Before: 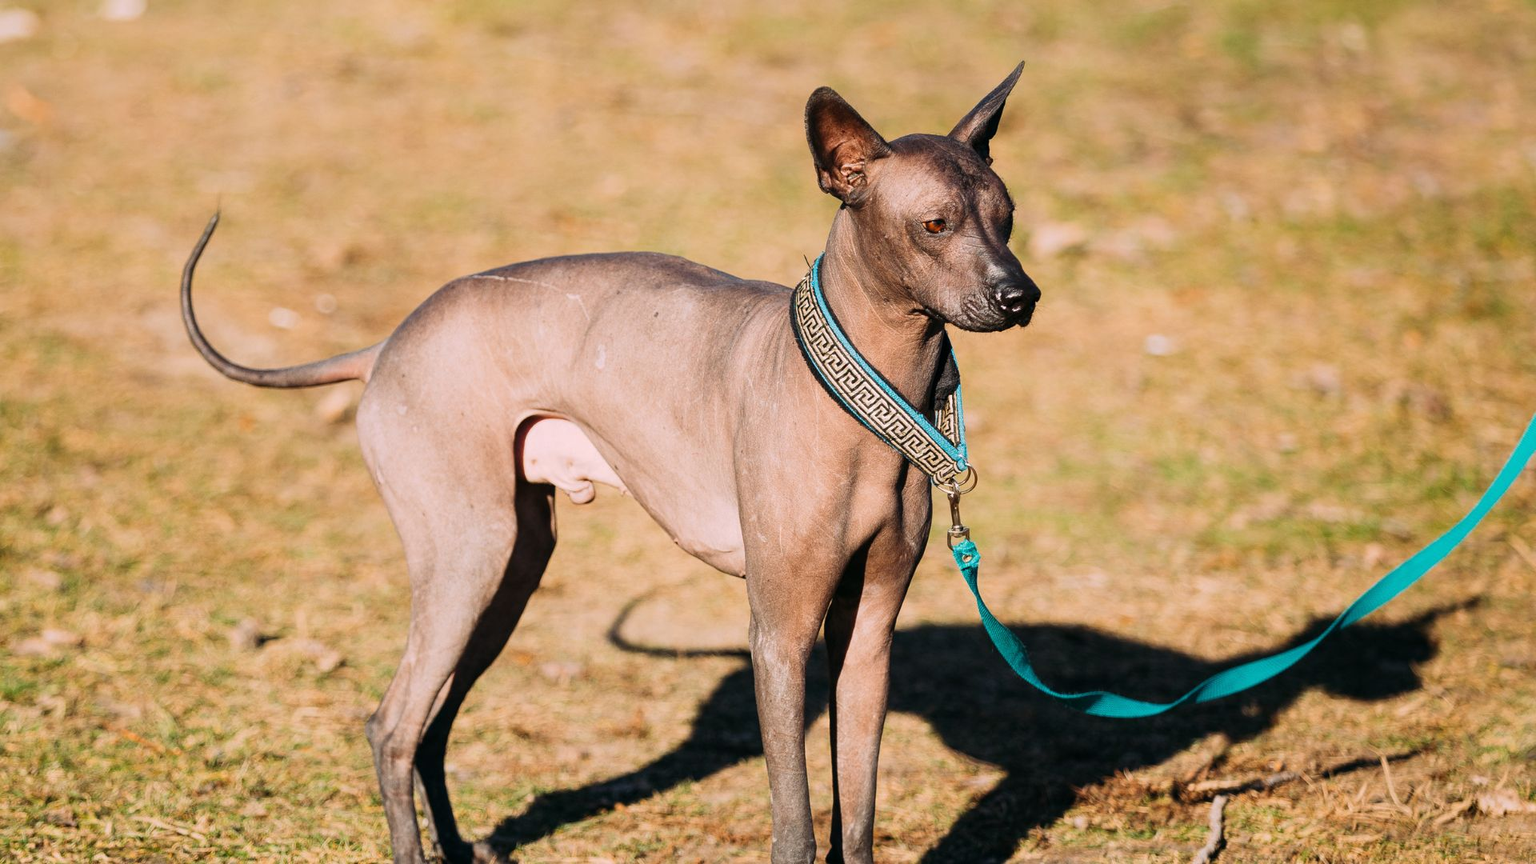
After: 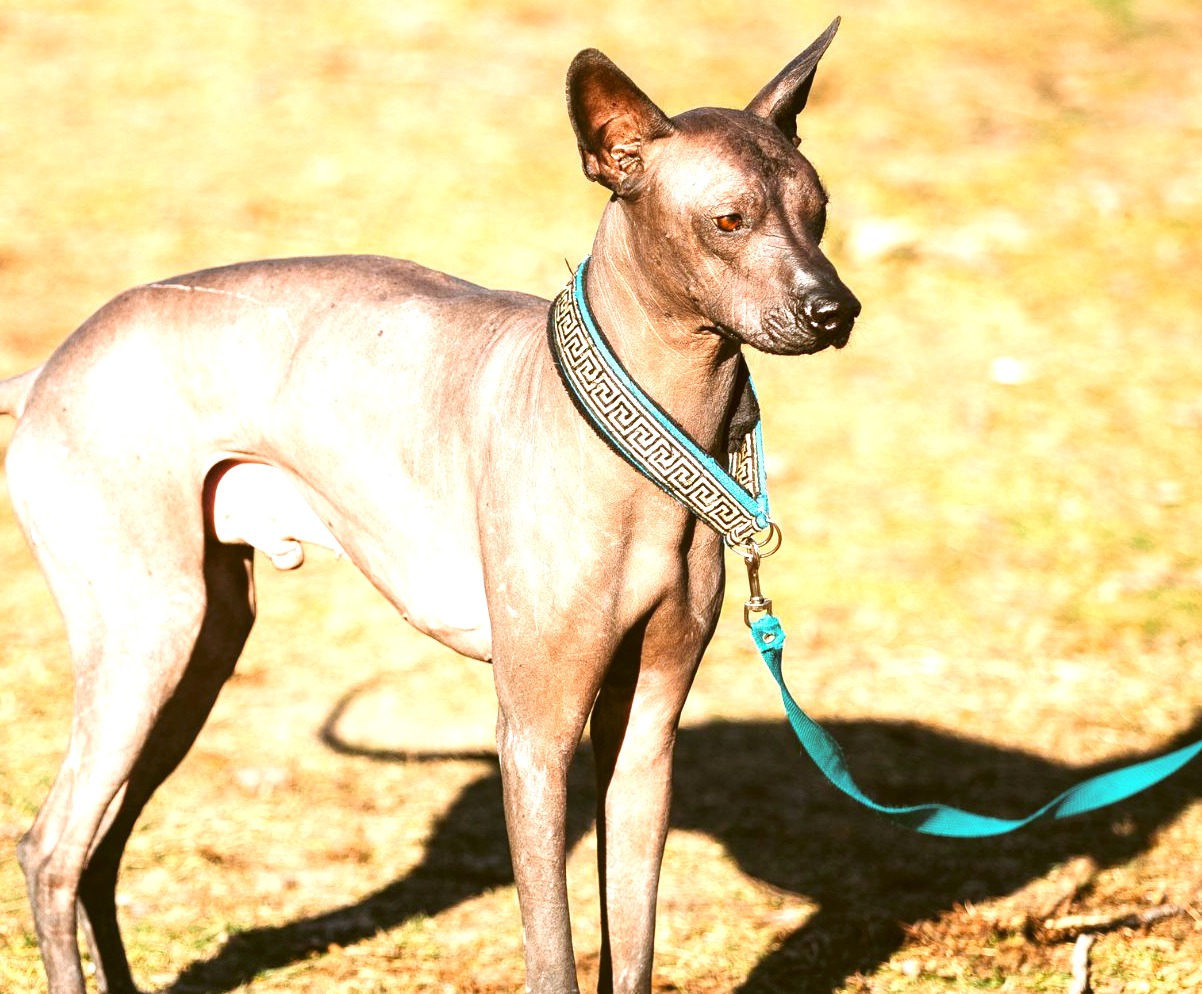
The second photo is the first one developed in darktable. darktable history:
color correction: highlights a* -0.621, highlights b* 0.154, shadows a* 5.12, shadows b* 20.62
exposure: black level correction -0.002, exposure 1.115 EV, compensate highlight preservation false
crop and rotate: left 22.952%, top 5.639%, right 14.44%, bottom 2.317%
